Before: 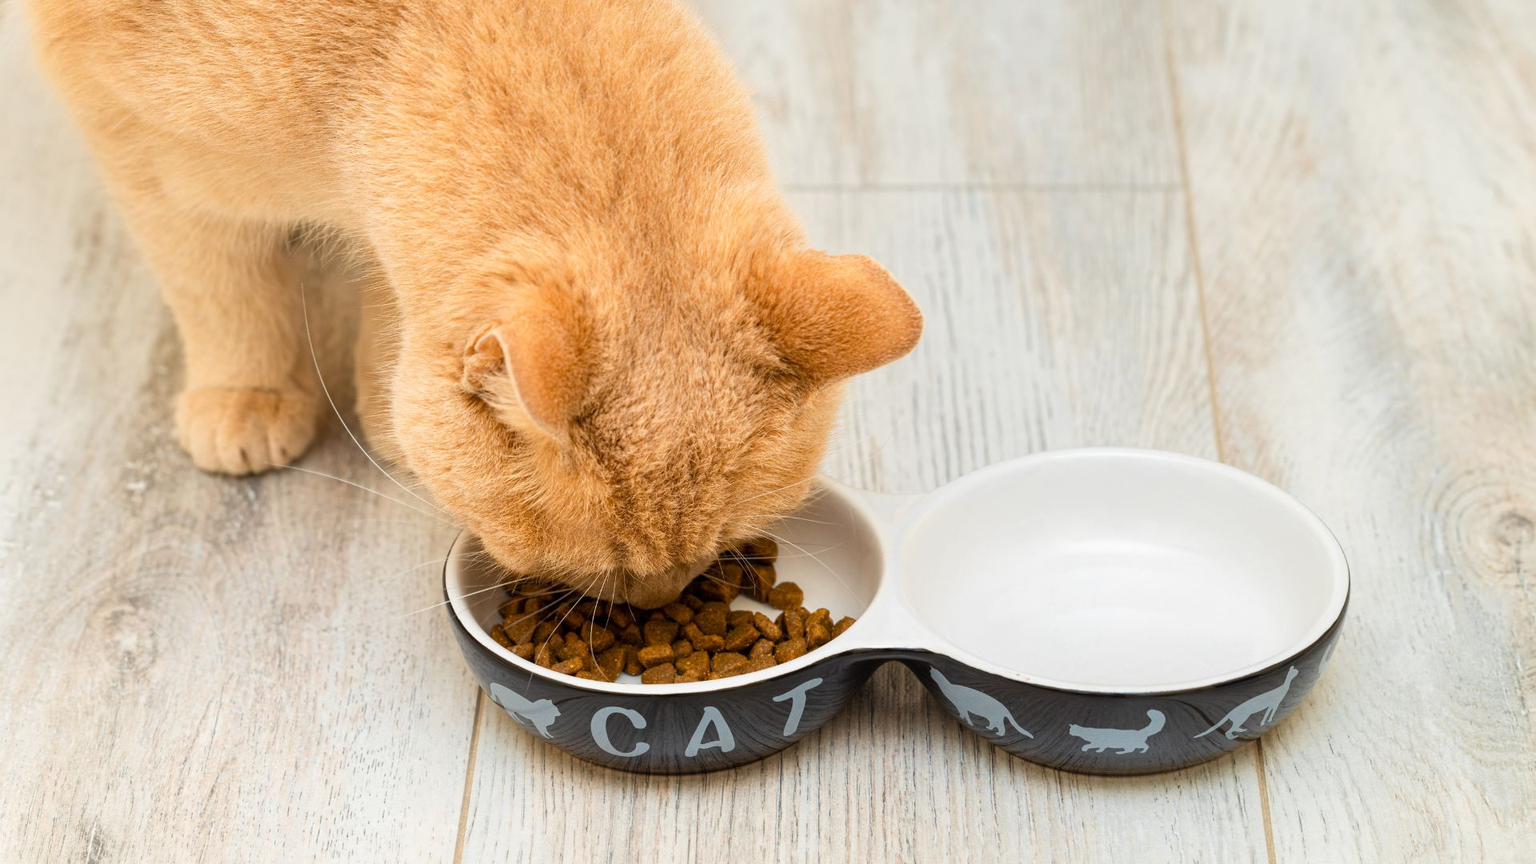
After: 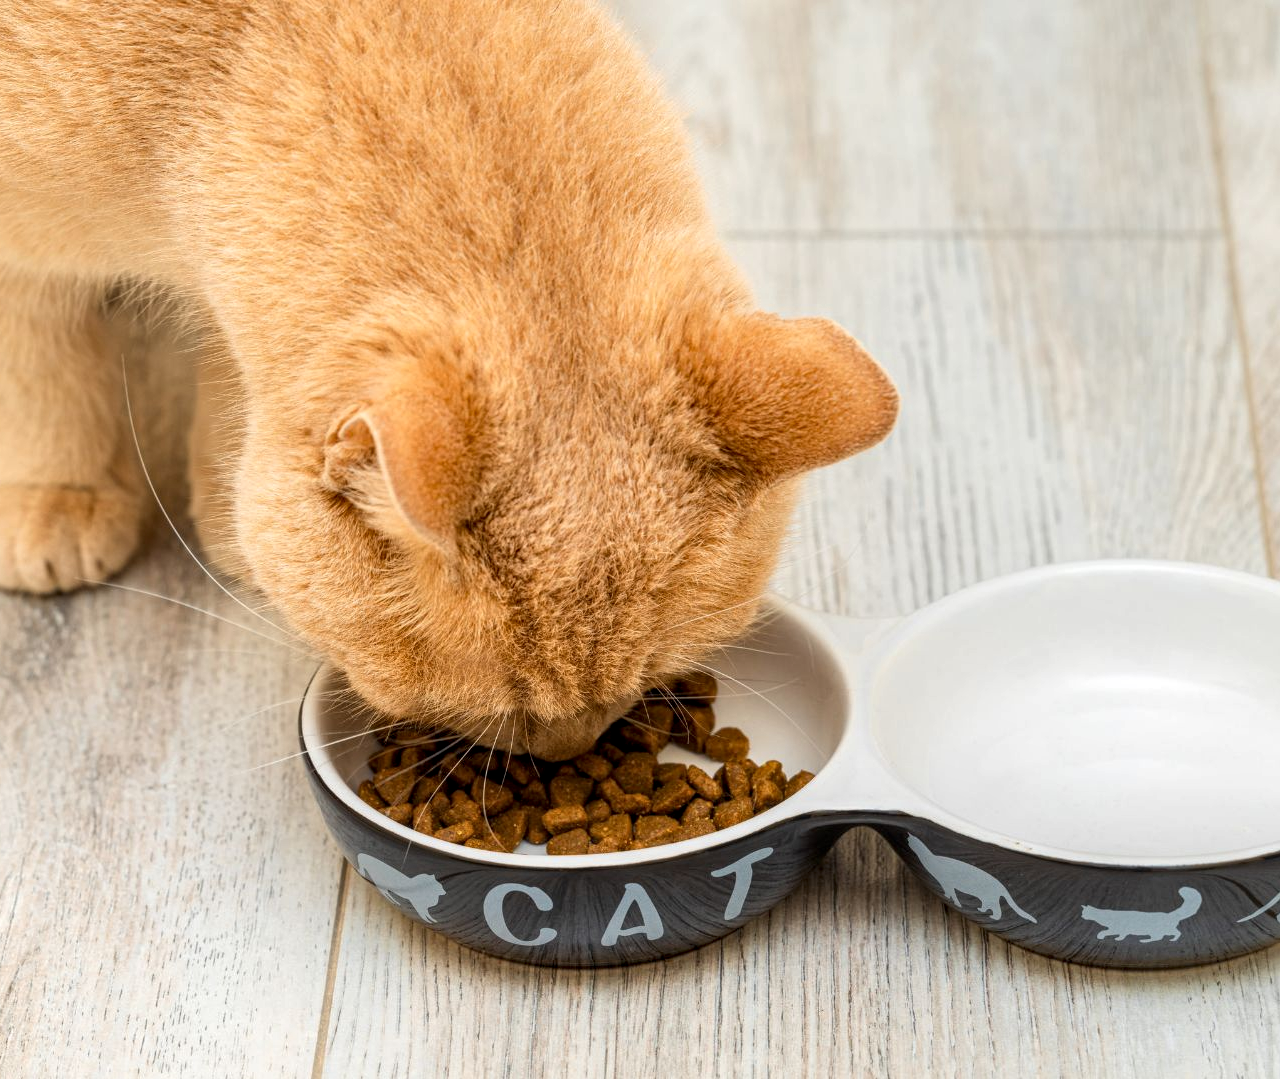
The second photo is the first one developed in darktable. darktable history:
crop and rotate: left 13.325%, right 19.961%
local contrast: detail 130%
